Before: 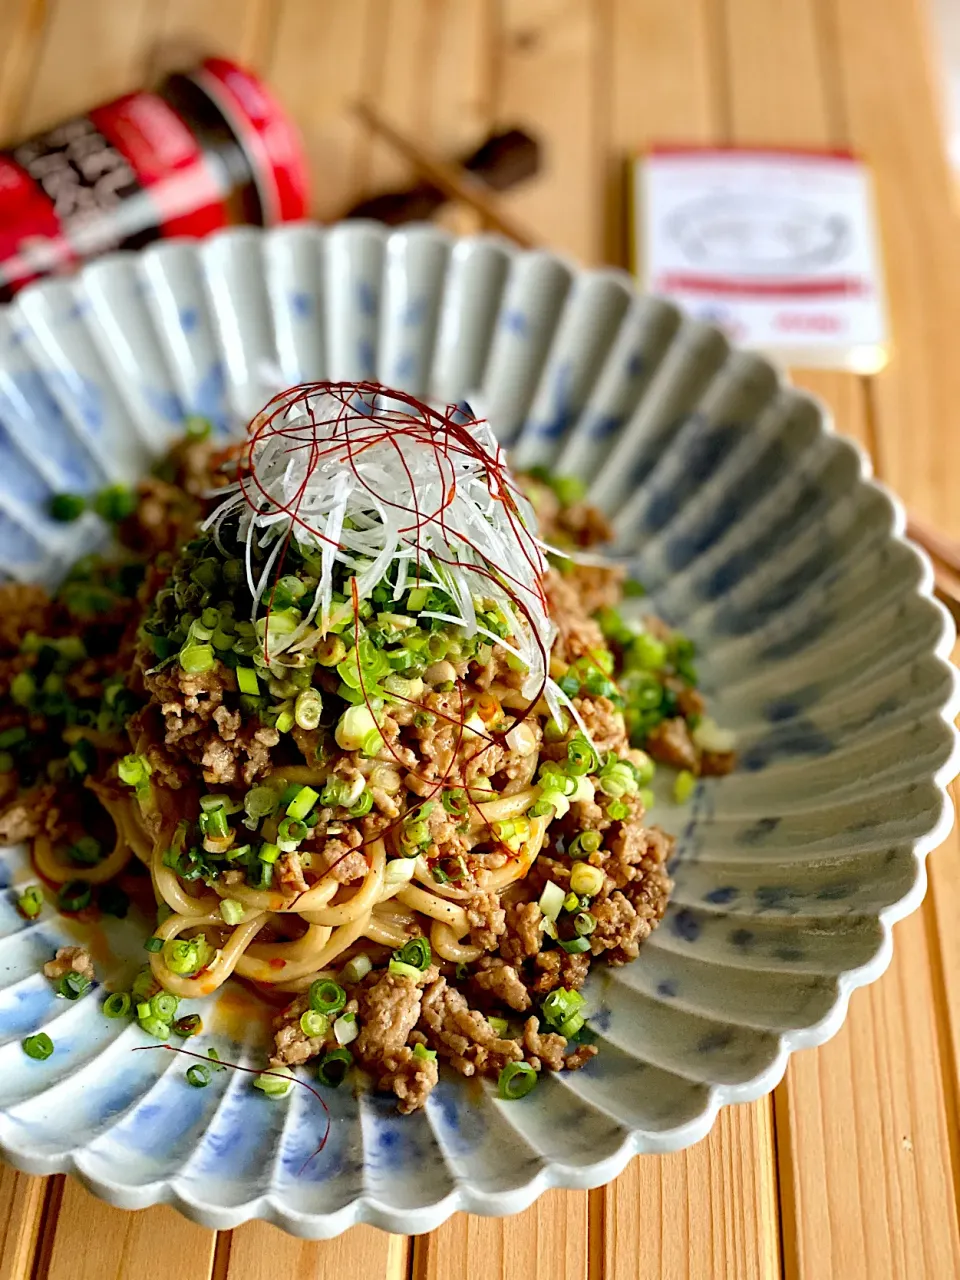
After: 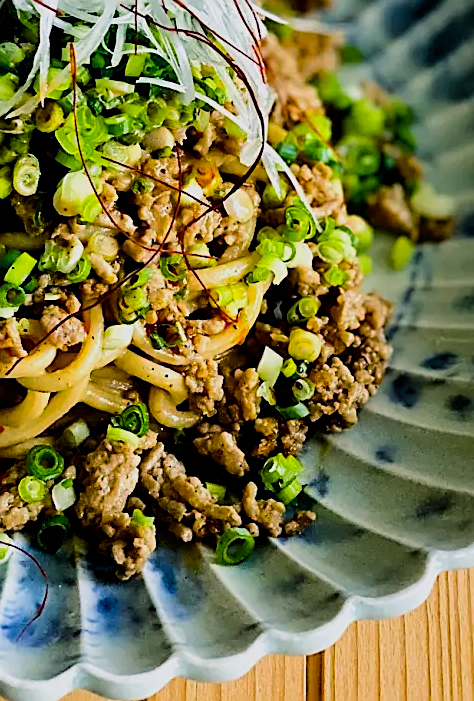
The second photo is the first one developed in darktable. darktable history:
color balance rgb: power › luminance -7.798%, power › chroma 2.28%, power › hue 218.71°, perceptual saturation grading › global saturation 25.412%, global vibrance 18.742%
crop: left 29.469%, top 41.77%, right 21.13%, bottom 3.461%
filmic rgb: black relative exposure -5.04 EV, white relative exposure 4 EV, threshold 3.01 EV, hardness 2.9, contrast 1.297, highlights saturation mix -28.66%, enable highlight reconstruction true
sharpen: amount 0.495
